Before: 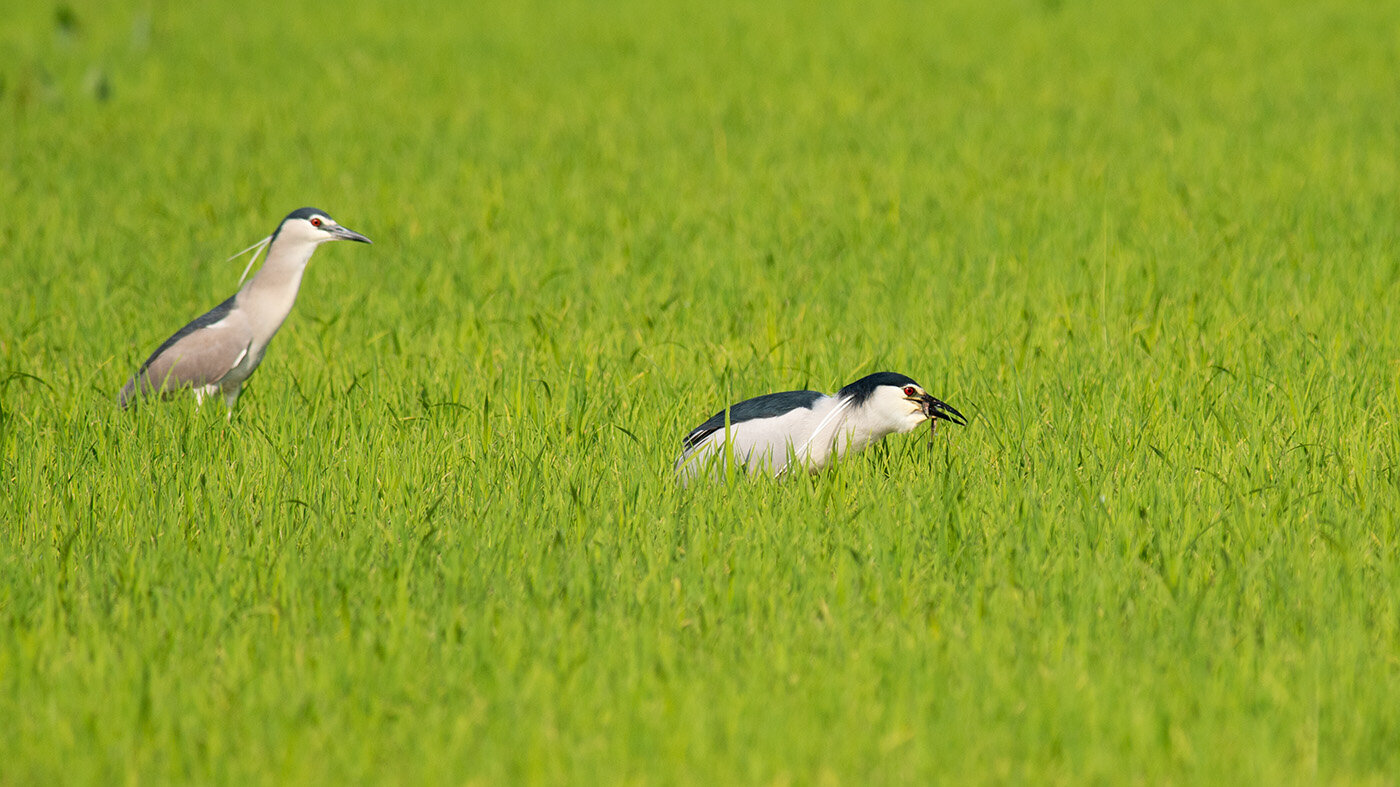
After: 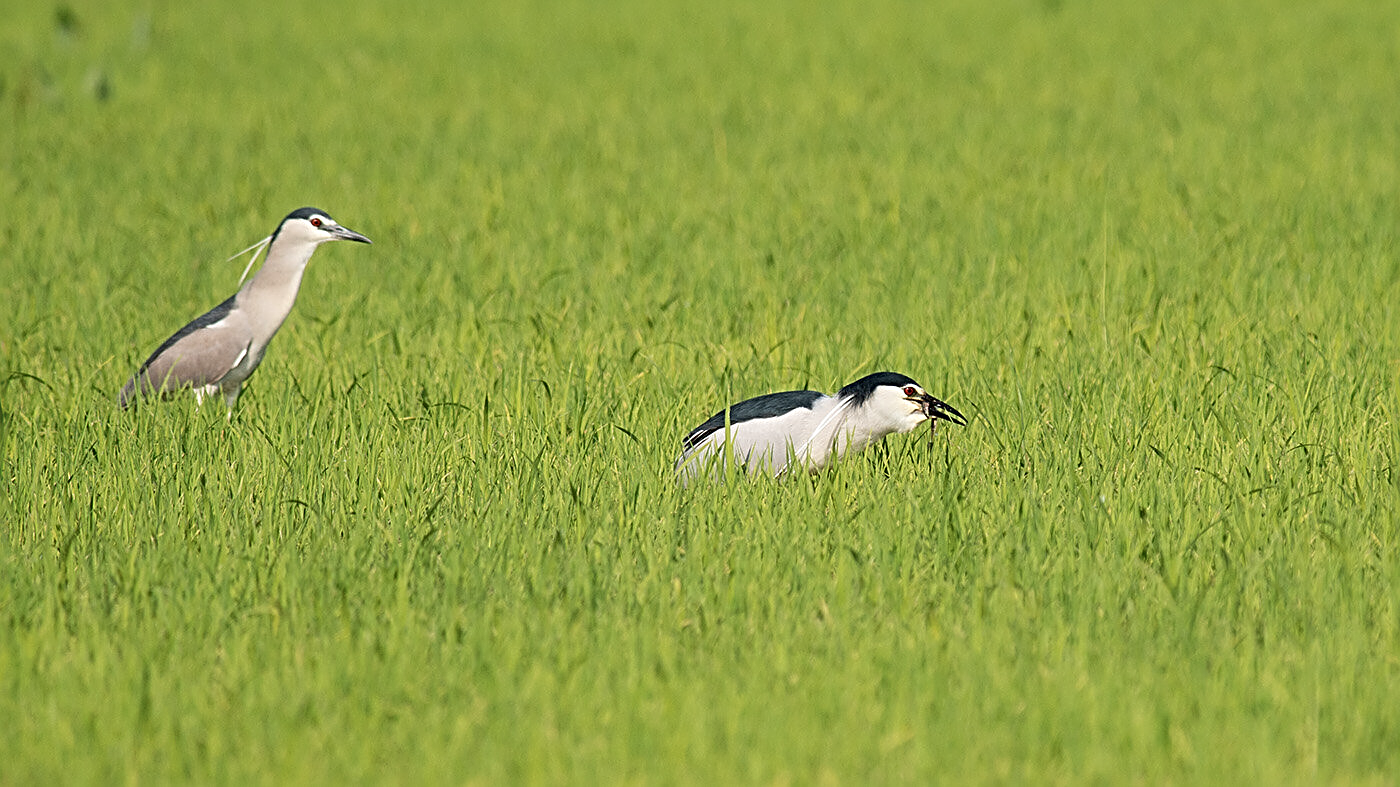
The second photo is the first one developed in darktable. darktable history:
contrast brightness saturation: saturation -0.17
sharpen: radius 2.817, amount 0.715
